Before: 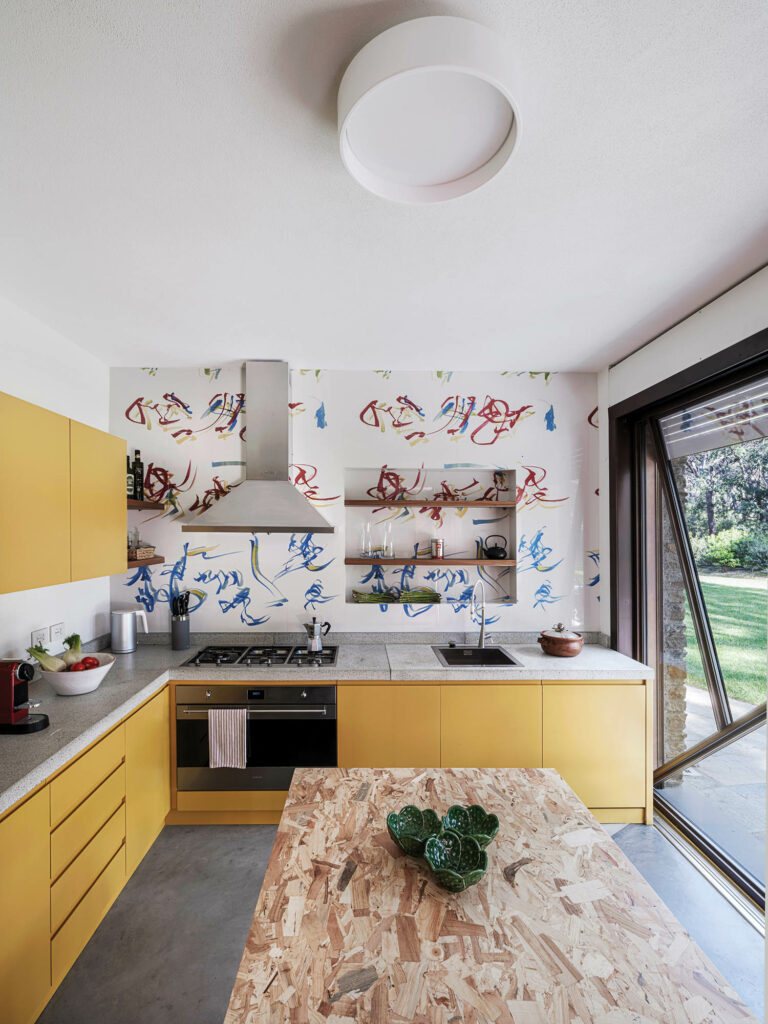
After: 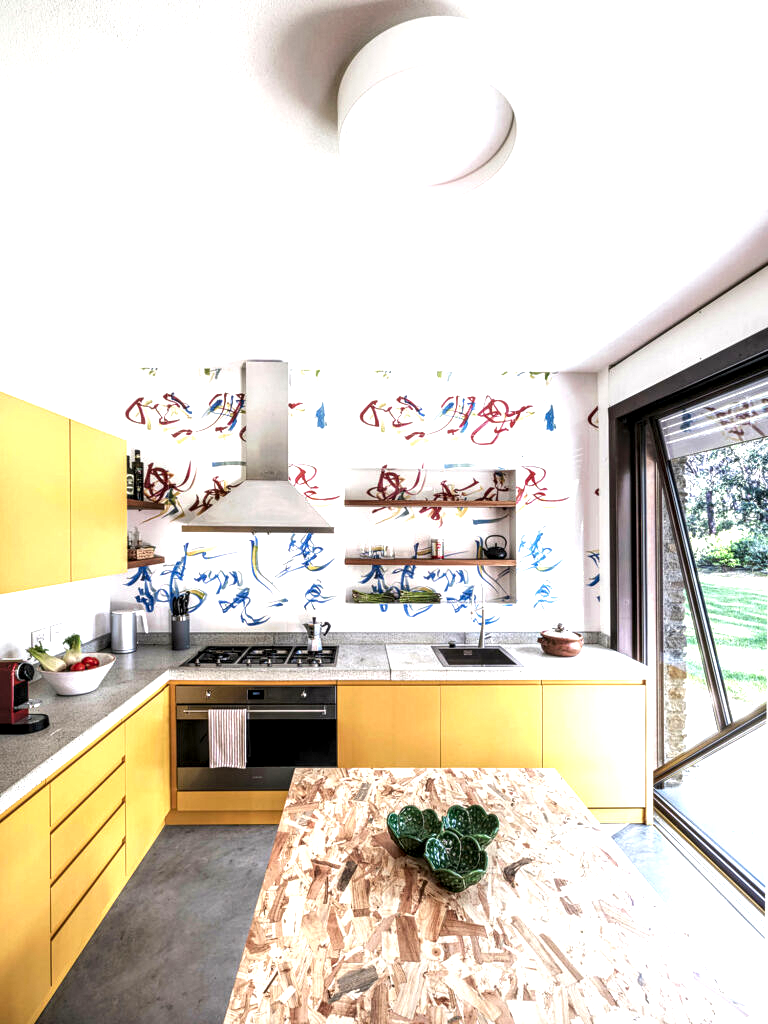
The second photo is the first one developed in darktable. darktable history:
exposure: black level correction -0.002, exposure 1.114 EV, compensate highlight preservation false
local contrast: highlights 60%, shadows 61%, detail 160%
